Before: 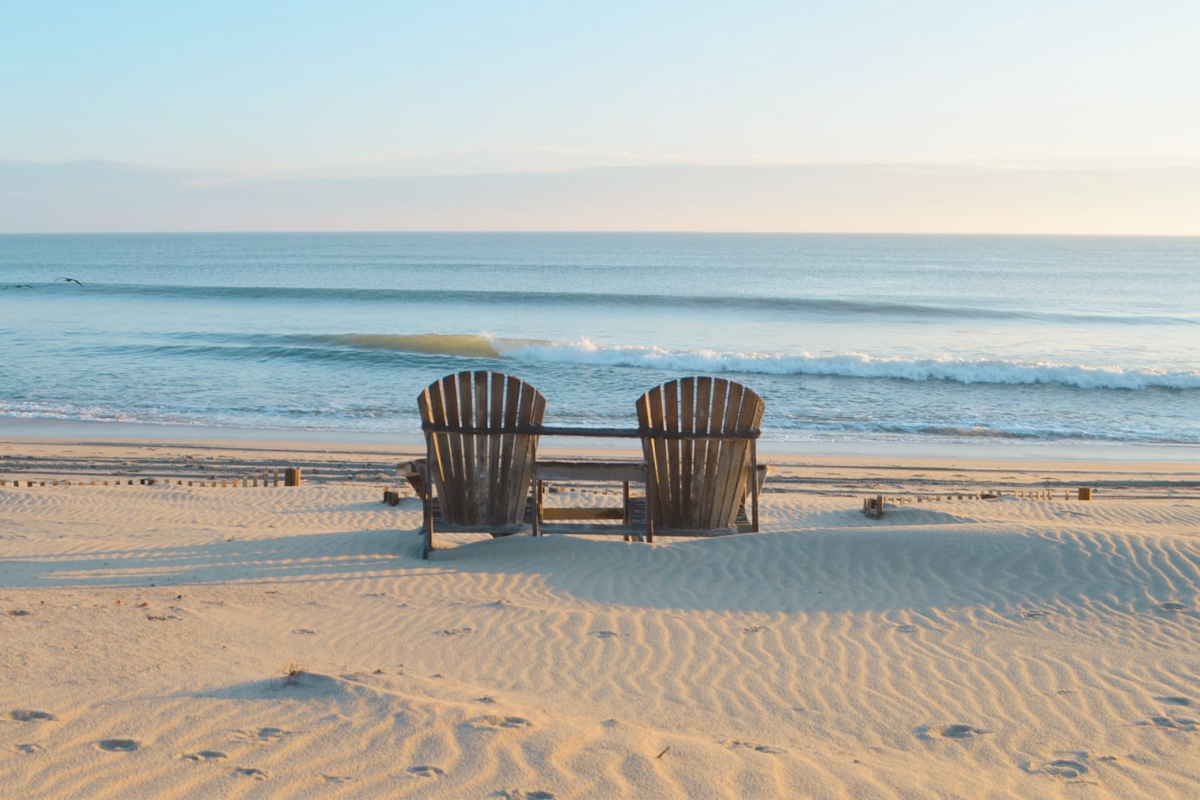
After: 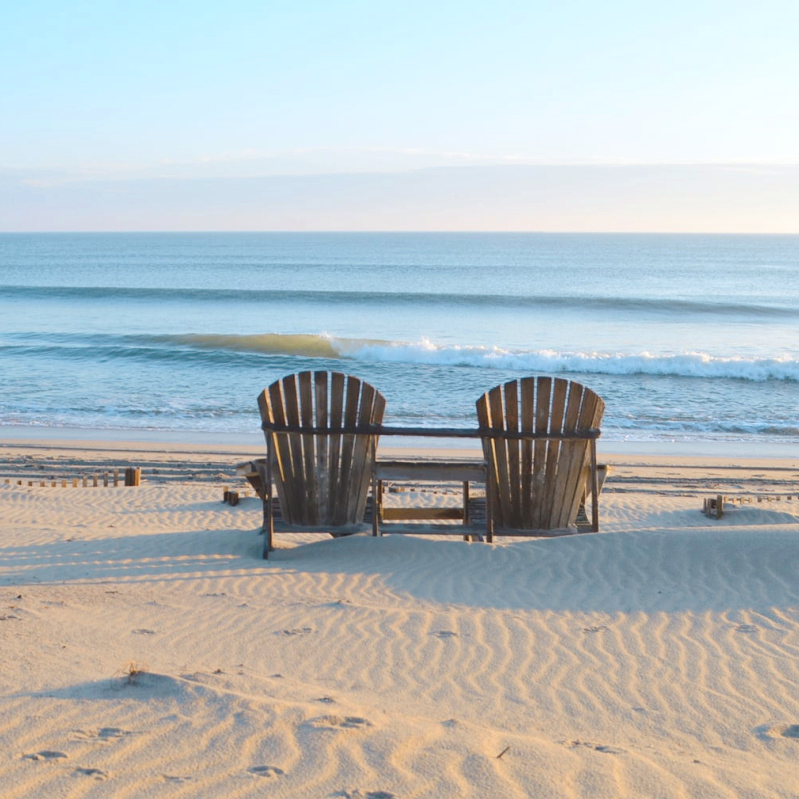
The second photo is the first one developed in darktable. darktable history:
white balance: red 0.974, blue 1.044
exposure: exposure 0.191 EV, compensate highlight preservation false
crop and rotate: left 13.409%, right 19.924%
